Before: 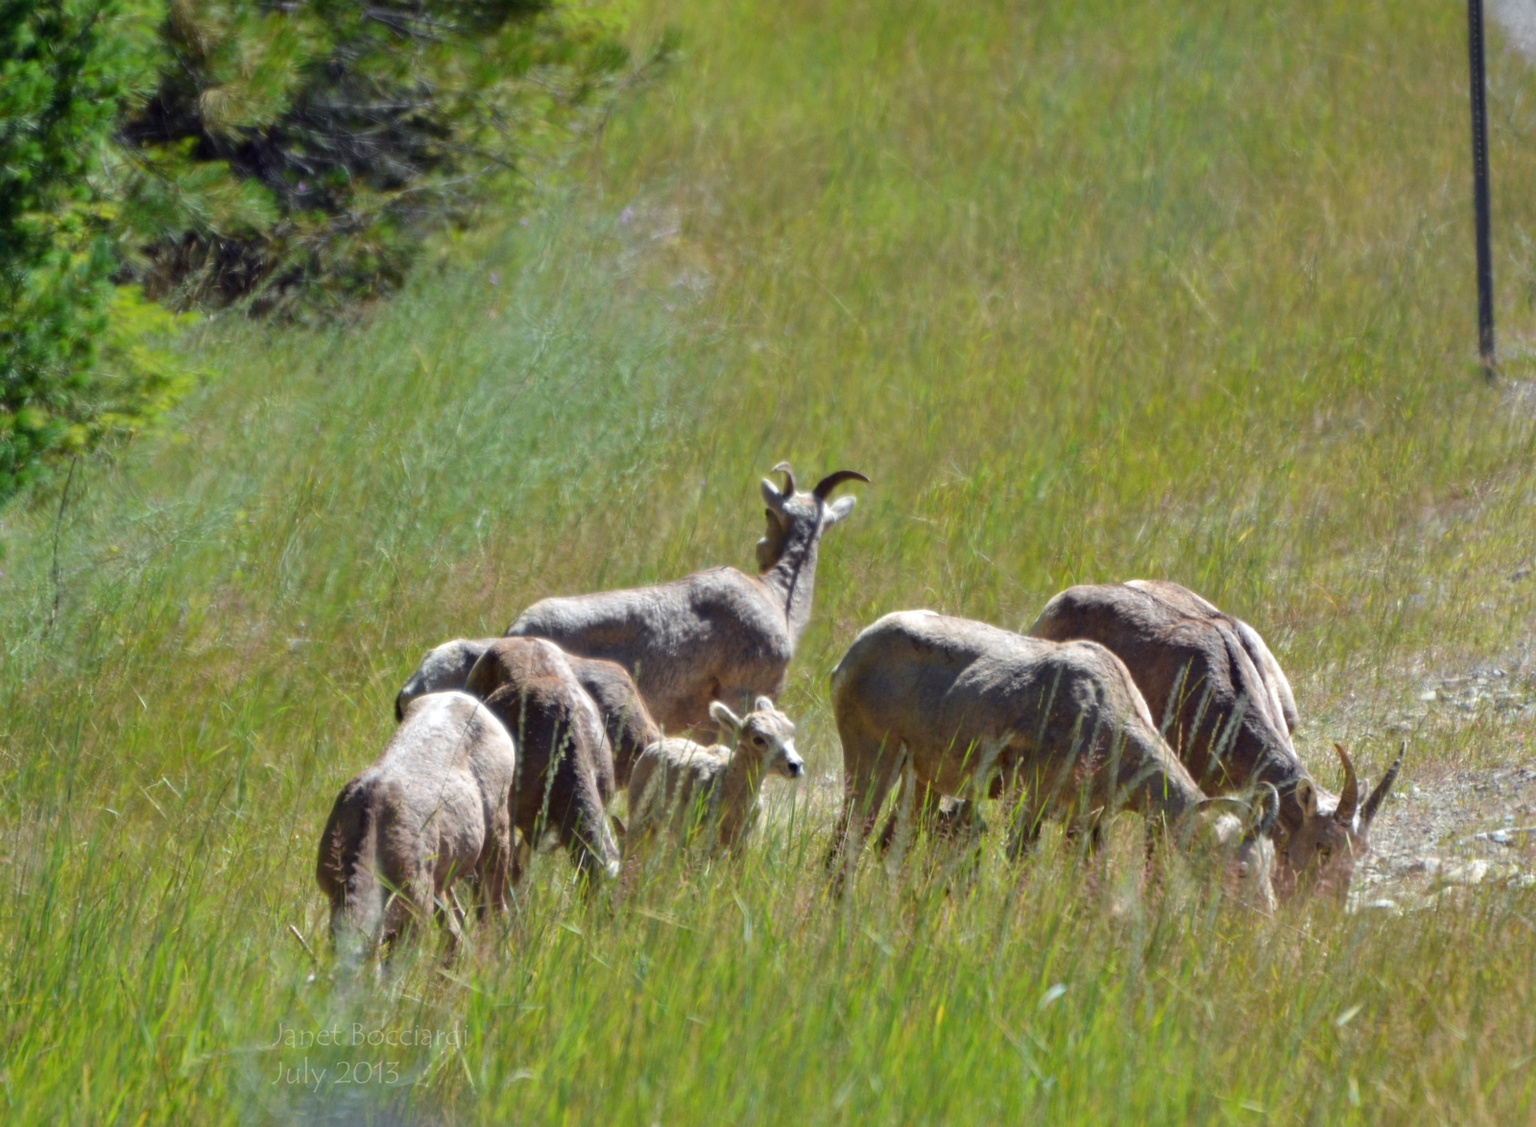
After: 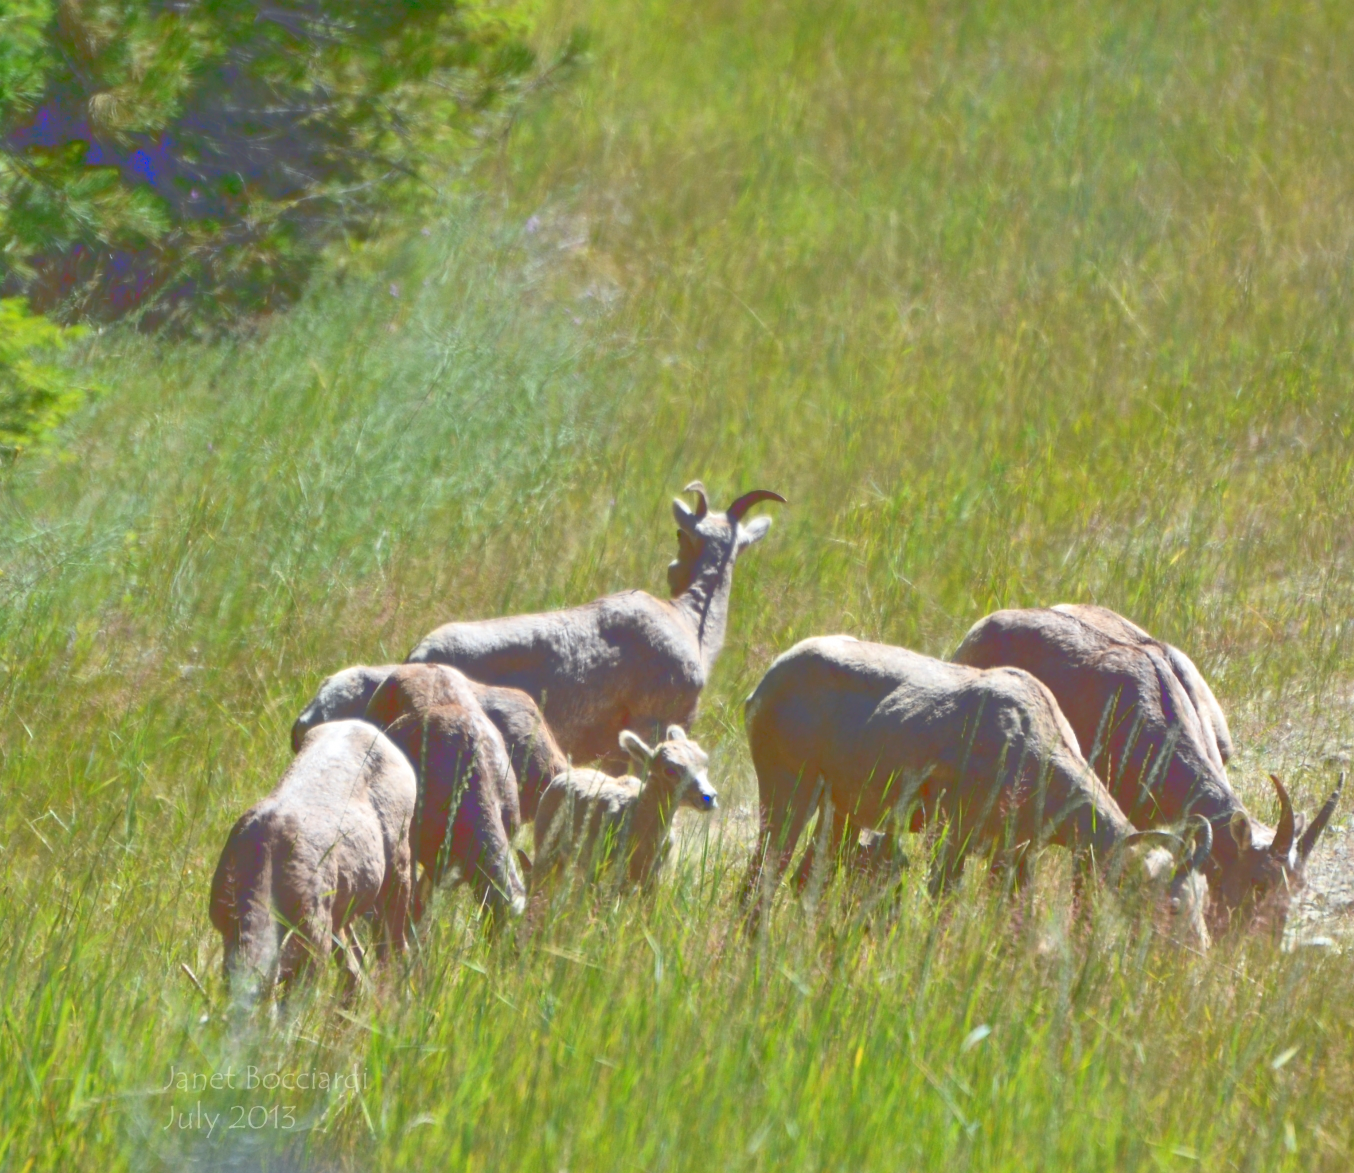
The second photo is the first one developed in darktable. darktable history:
tone curve: curves: ch0 [(0, 0) (0.003, 0.319) (0.011, 0.319) (0.025, 0.323) (0.044, 0.323) (0.069, 0.327) (0.1, 0.33) (0.136, 0.338) (0.177, 0.348) (0.224, 0.361) (0.277, 0.374) (0.335, 0.398) (0.399, 0.444) (0.468, 0.516) (0.543, 0.595) (0.623, 0.694) (0.709, 0.793) (0.801, 0.883) (0.898, 0.942) (1, 1)], color space Lab, linked channels, preserve colors none
crop: left 7.562%, right 7.811%
contrast equalizer: octaves 7, y [[0.5 ×6], [0.5 ×6], [0.5, 0.5, 0.501, 0.545, 0.707, 0.863], [0 ×6], [0 ×6]]
